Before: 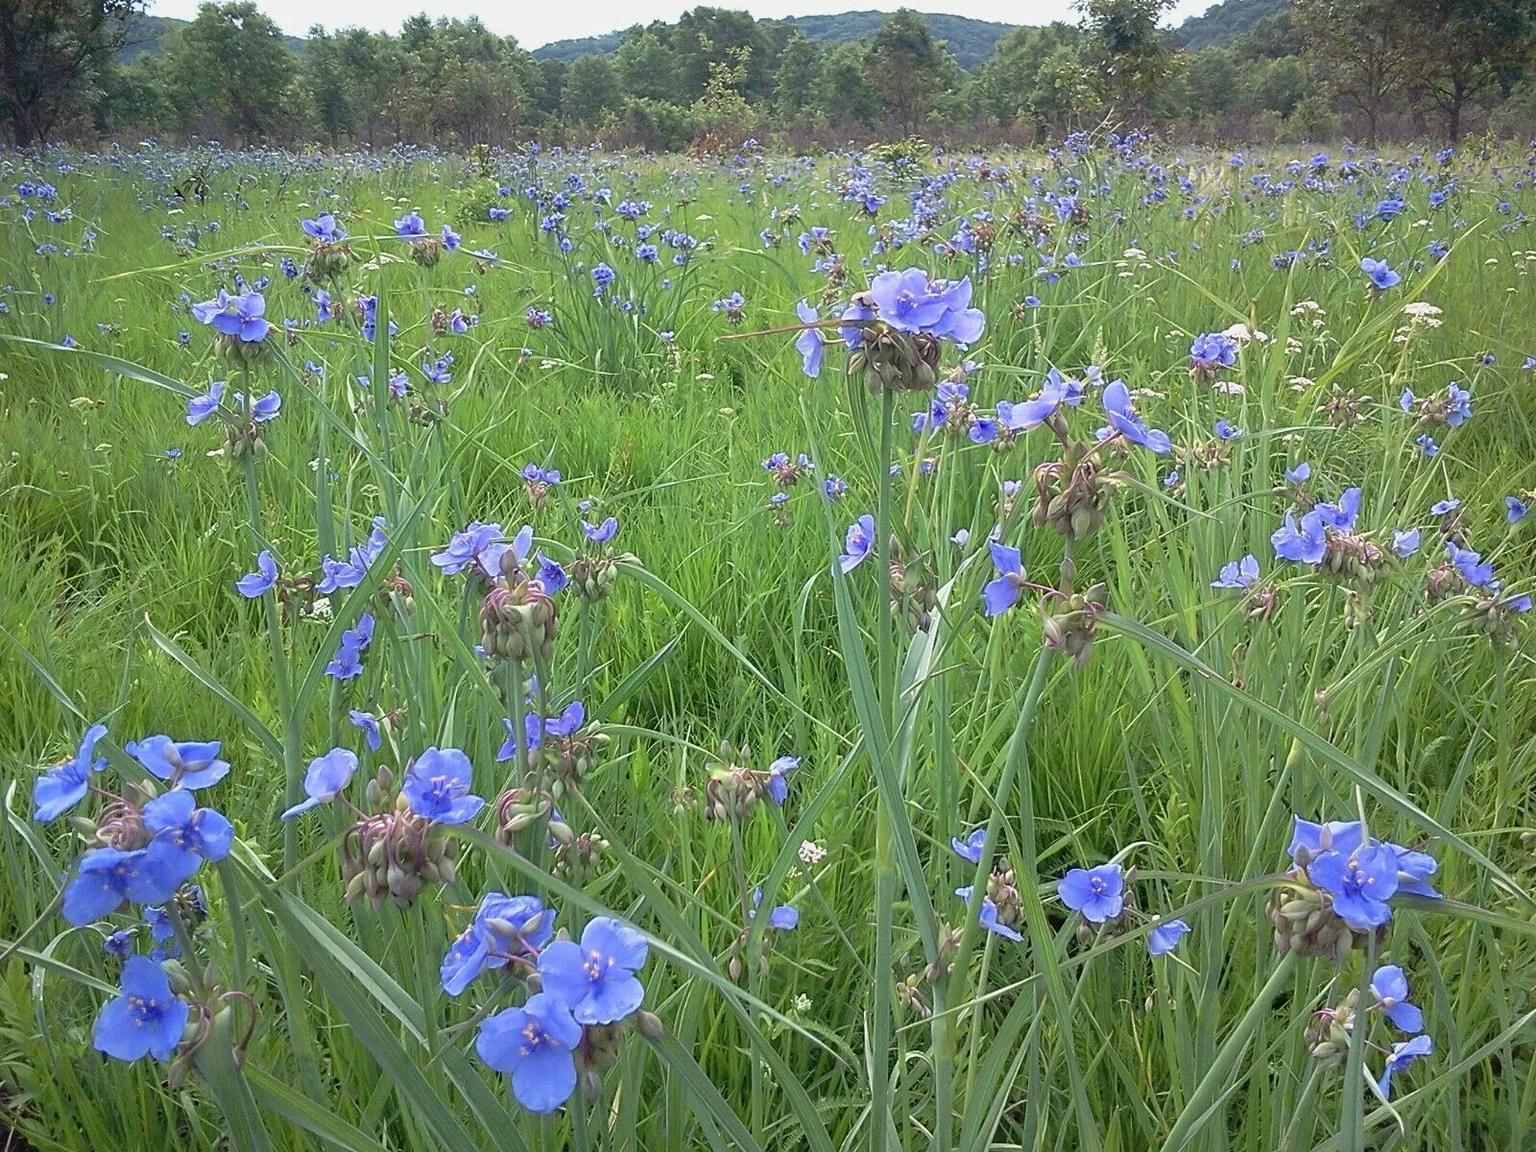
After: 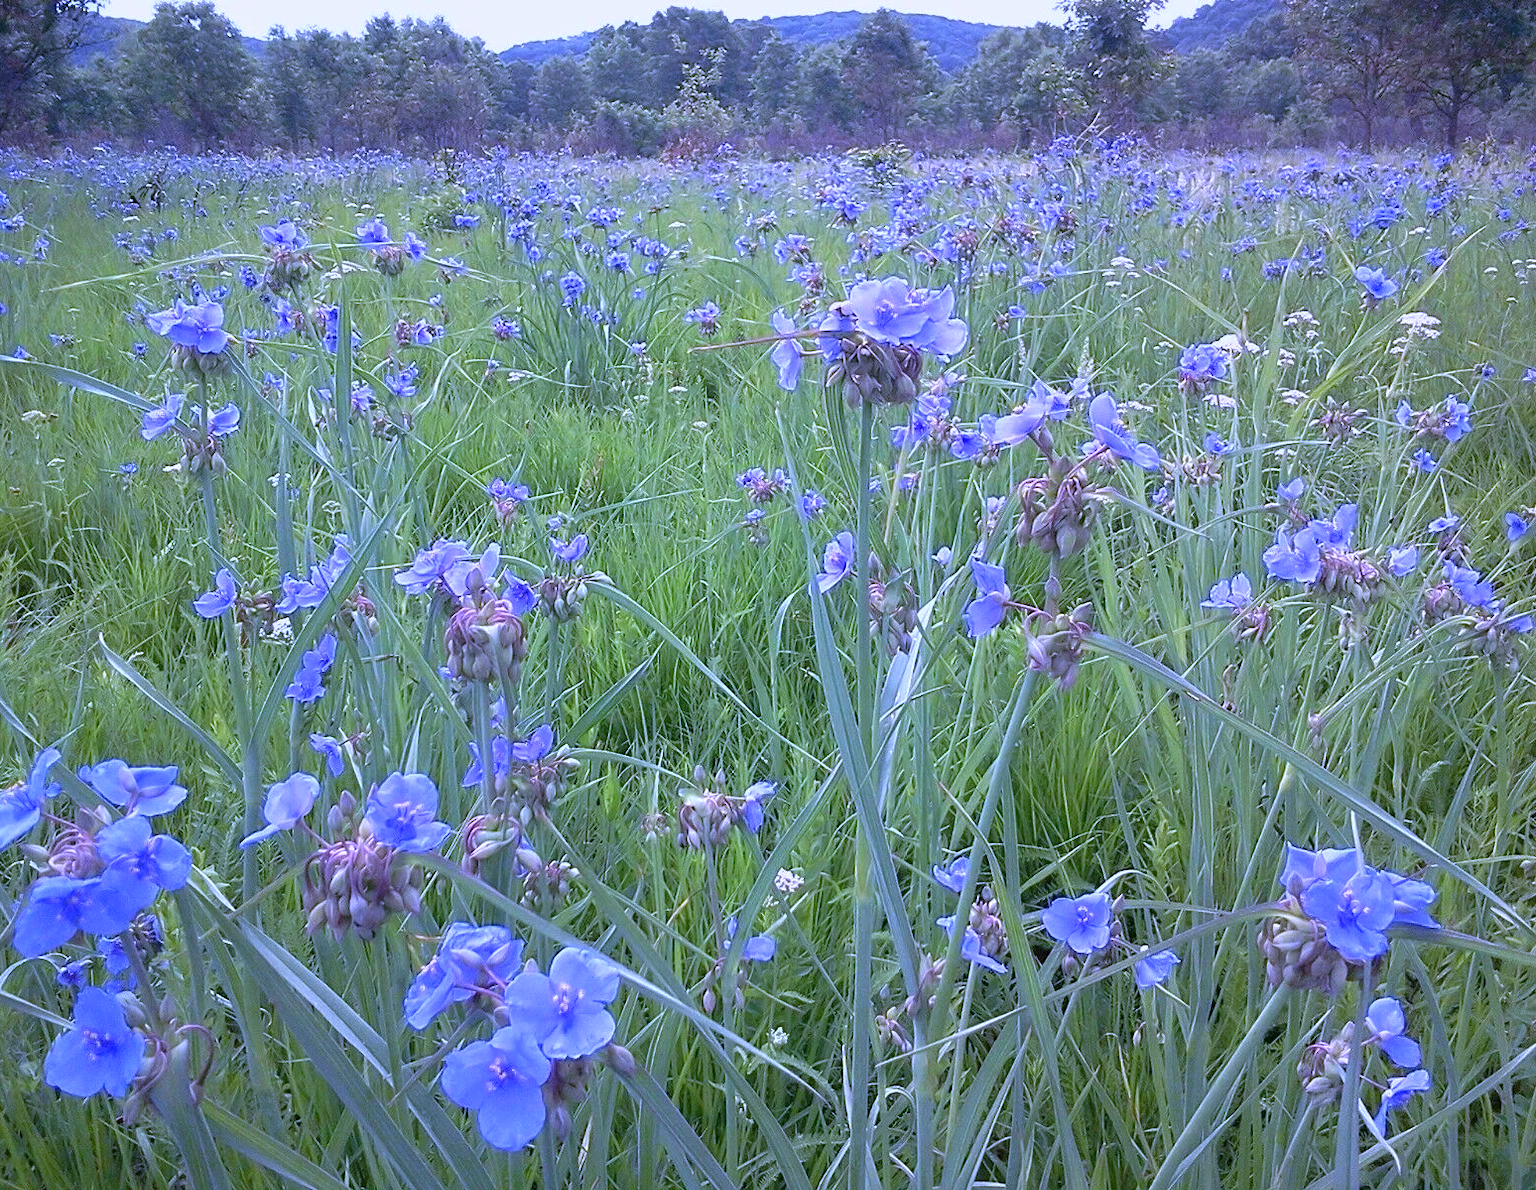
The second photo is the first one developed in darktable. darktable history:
white balance: red 0.98, blue 1.61
crop and rotate: left 3.238%
